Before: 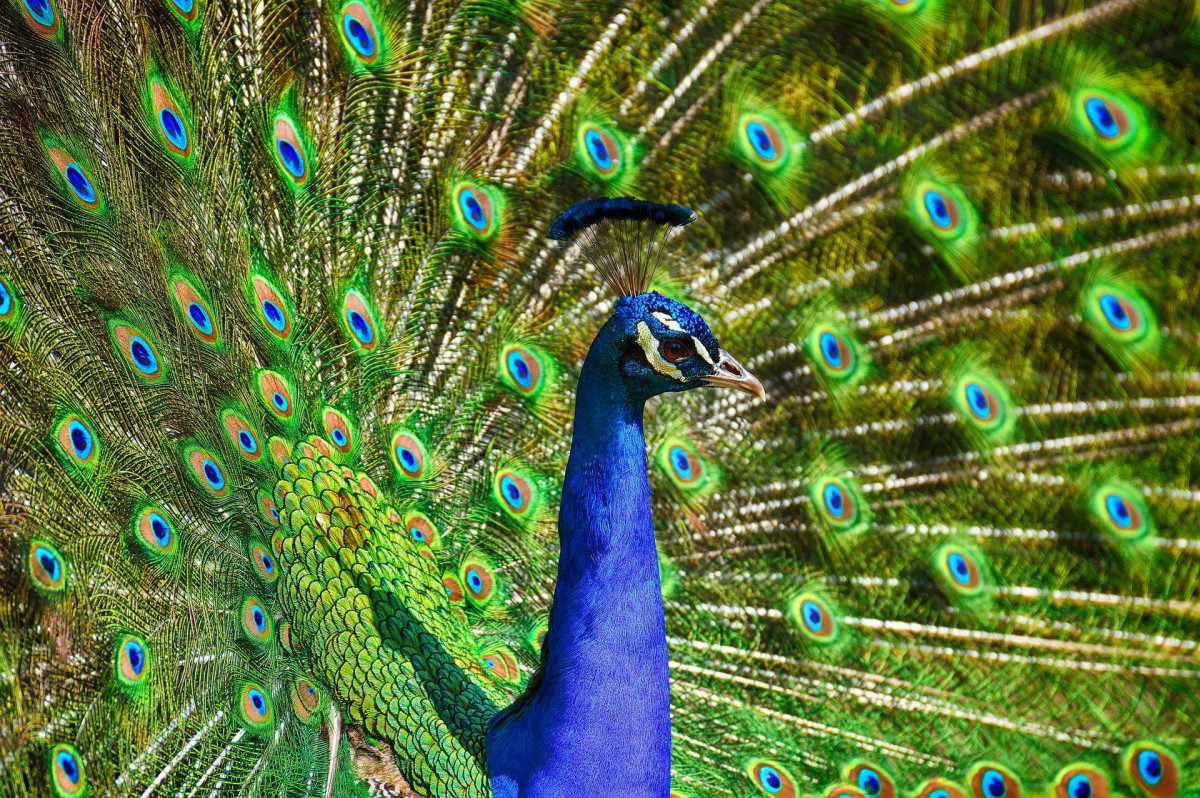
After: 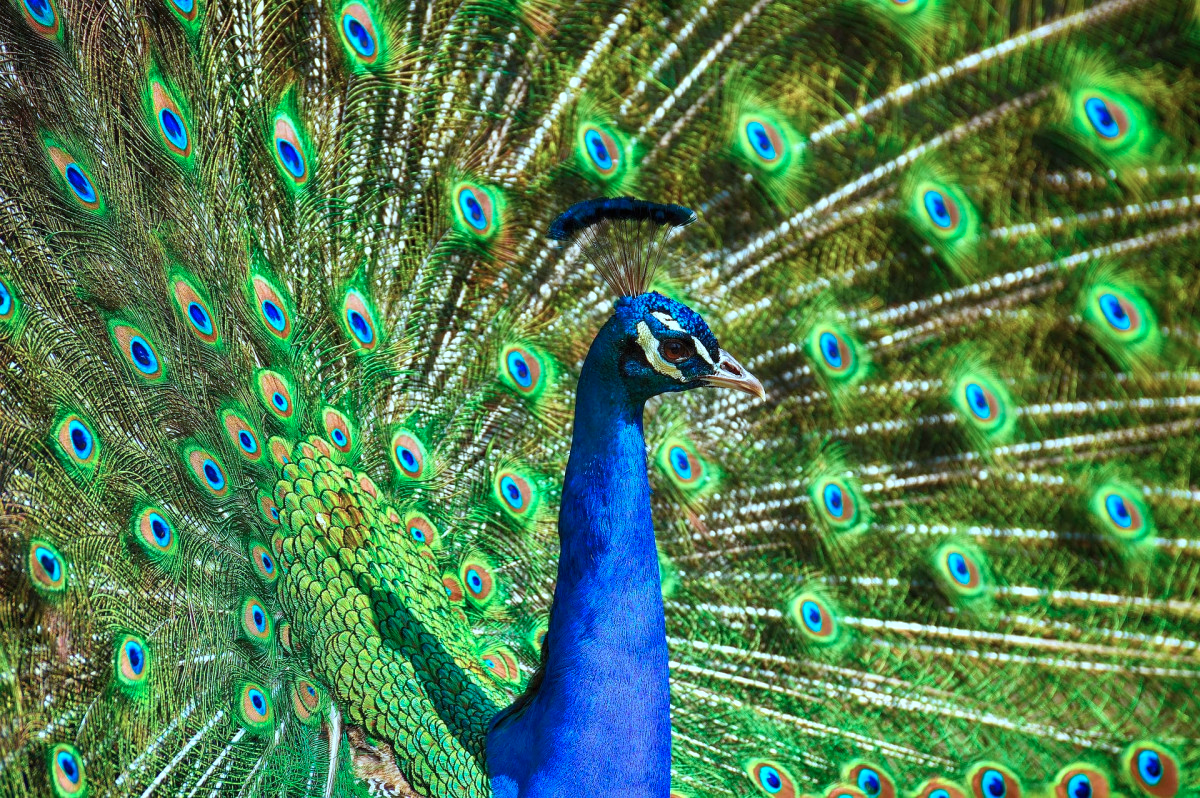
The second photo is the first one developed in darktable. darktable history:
rgb curve: curves: ch2 [(0, 0) (0.567, 0.512) (1, 1)], mode RGB, independent channels
color correction: highlights a* -9.35, highlights b* -23.15
exposure: black level correction 0, exposure 0.2 EV, compensate exposure bias true, compensate highlight preservation false
